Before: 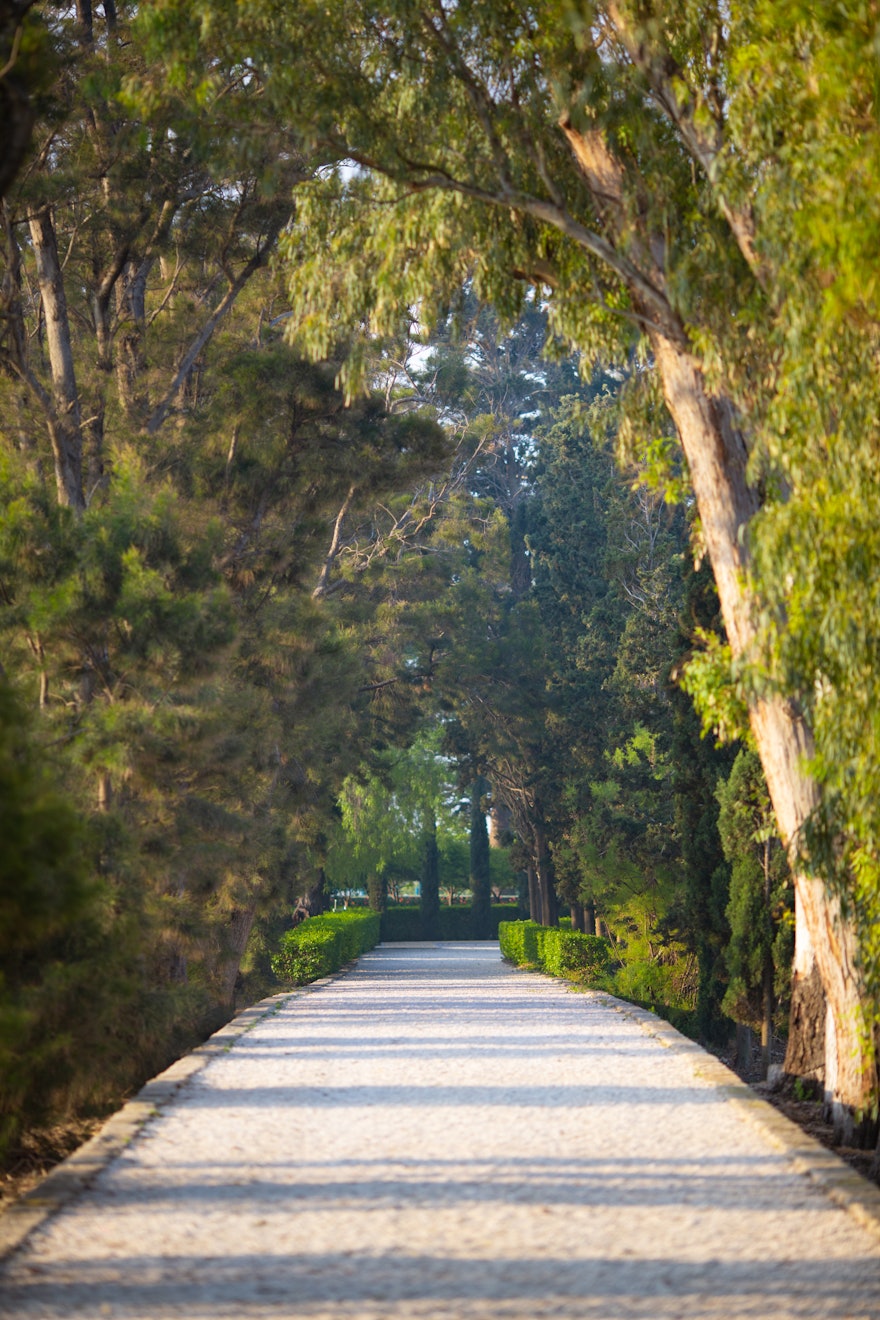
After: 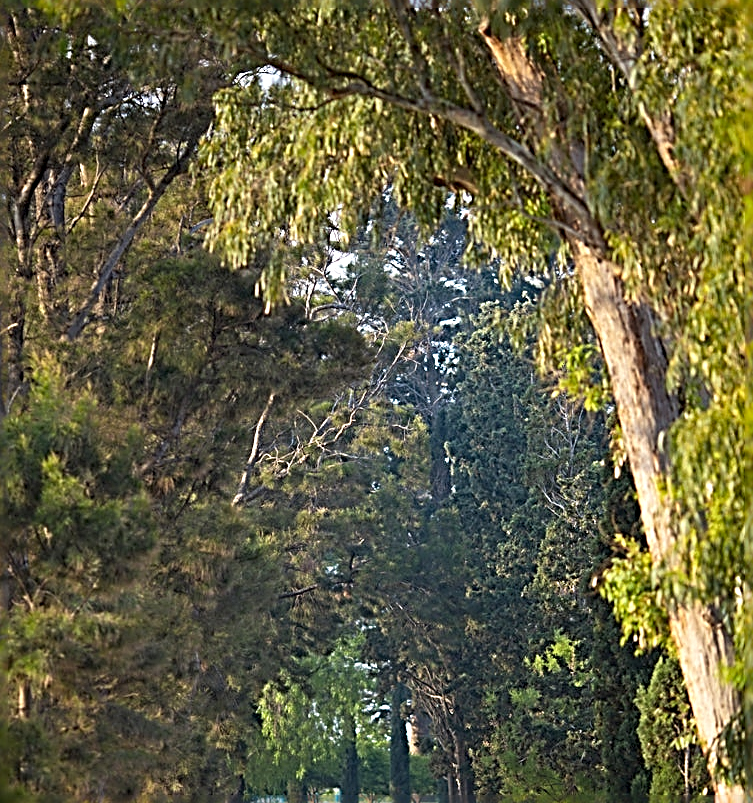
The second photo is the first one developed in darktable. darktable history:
crop and rotate: left 9.291%, top 7.089%, right 5.037%, bottom 32.017%
sharpen: radius 3.193, amount 1.74
